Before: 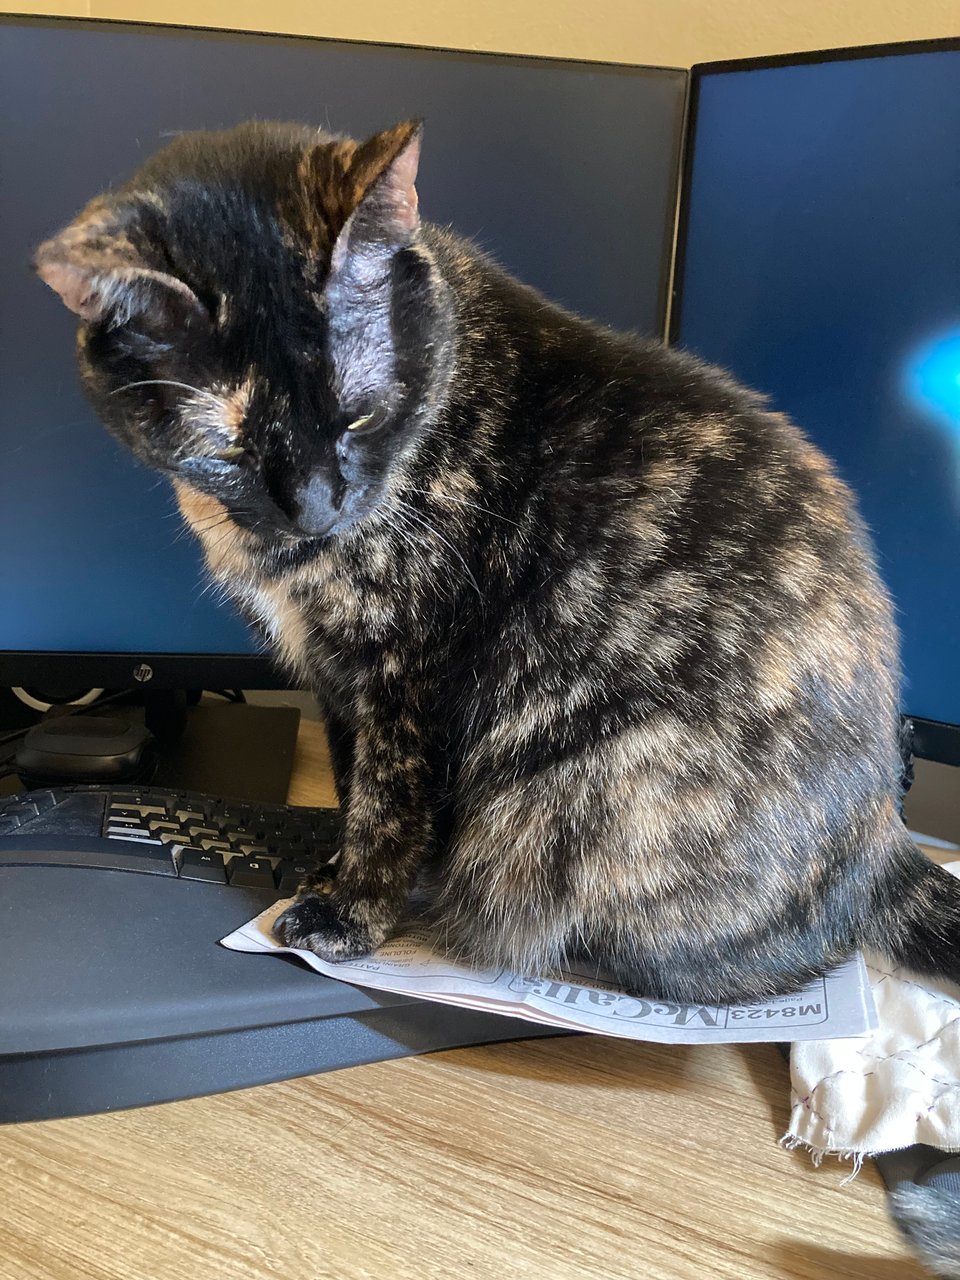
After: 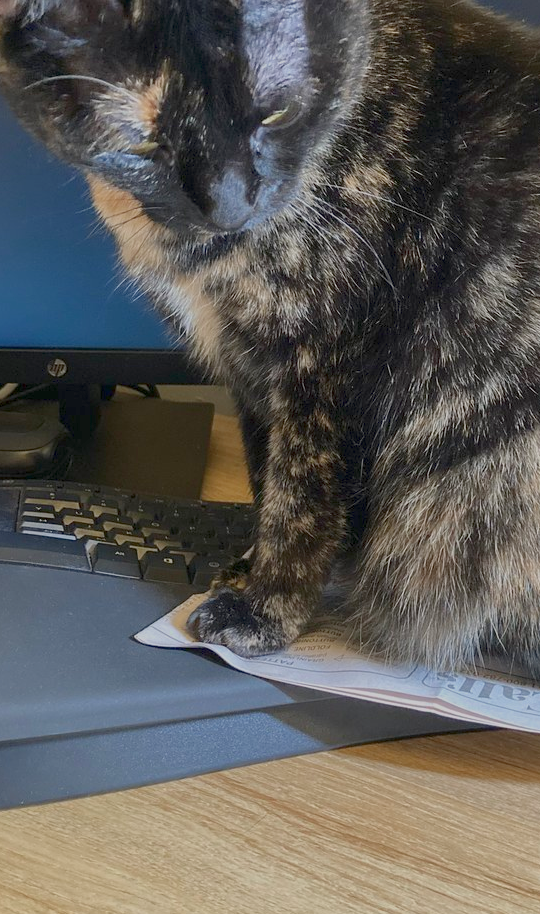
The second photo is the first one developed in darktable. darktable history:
crop: left 8.966%, top 23.852%, right 34.699%, bottom 4.703%
color balance rgb: contrast -30%
